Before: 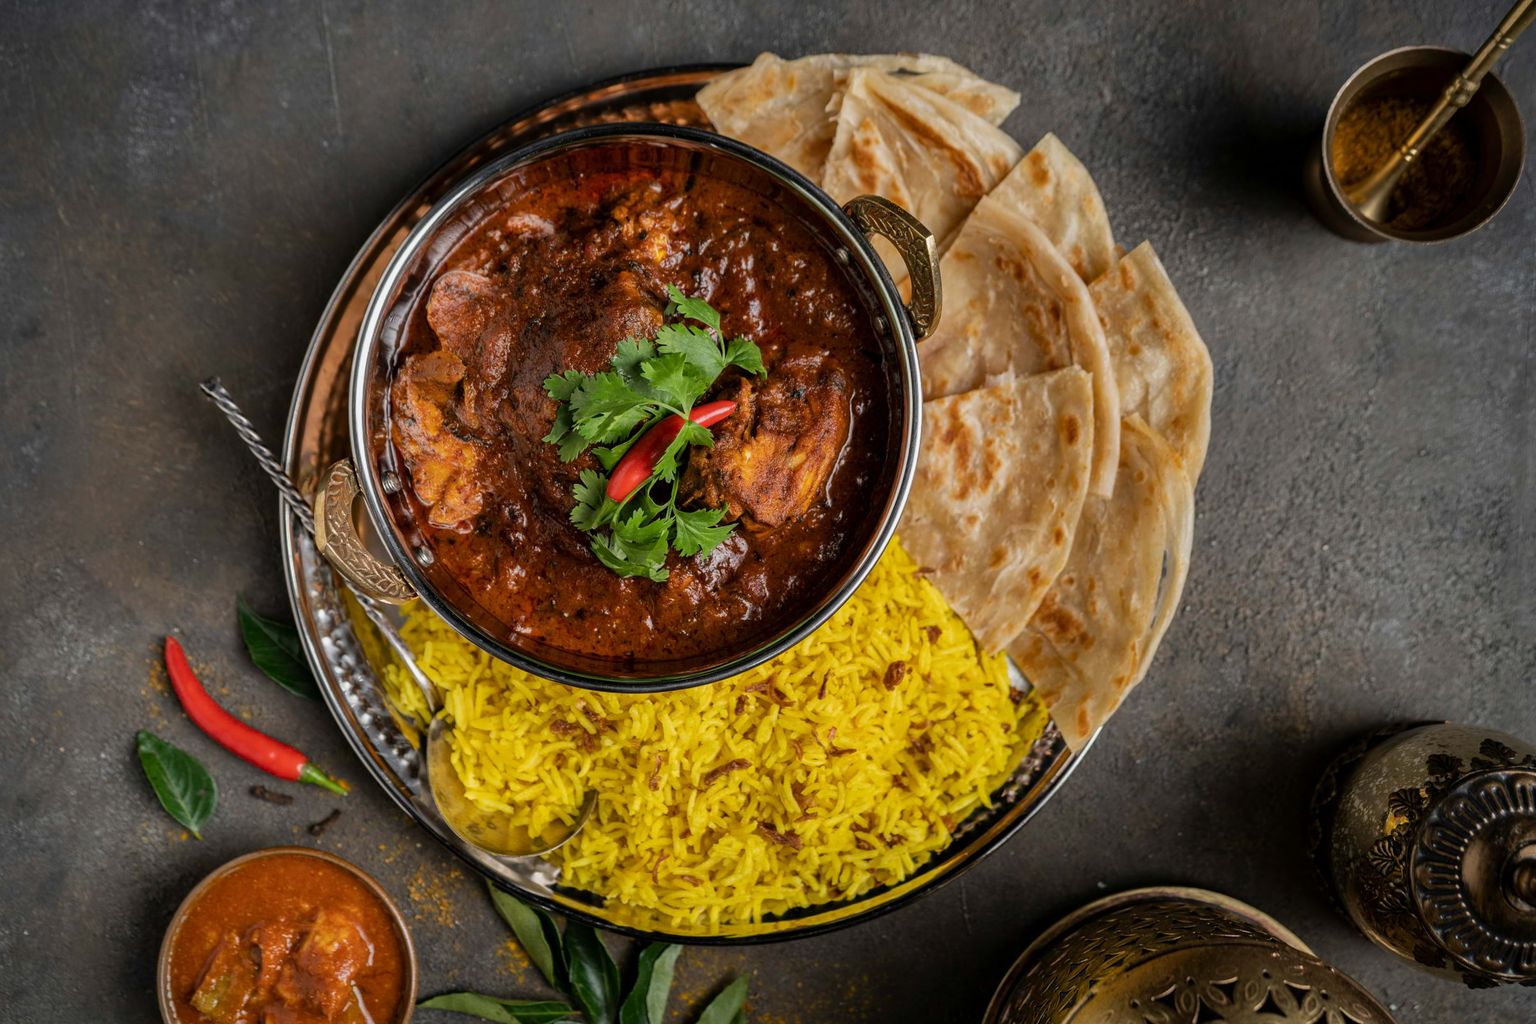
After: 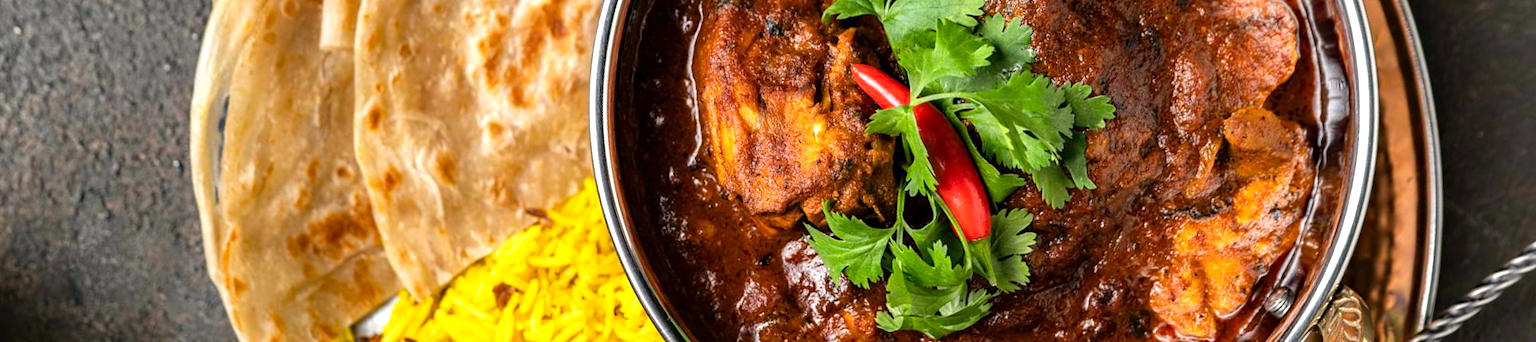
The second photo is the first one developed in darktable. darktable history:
levels: levels [0, 0.394, 0.787]
haze removal: compatibility mode true, adaptive false
crop and rotate: angle 16.12°, top 30.835%, bottom 35.653%
base curve: preserve colors none
